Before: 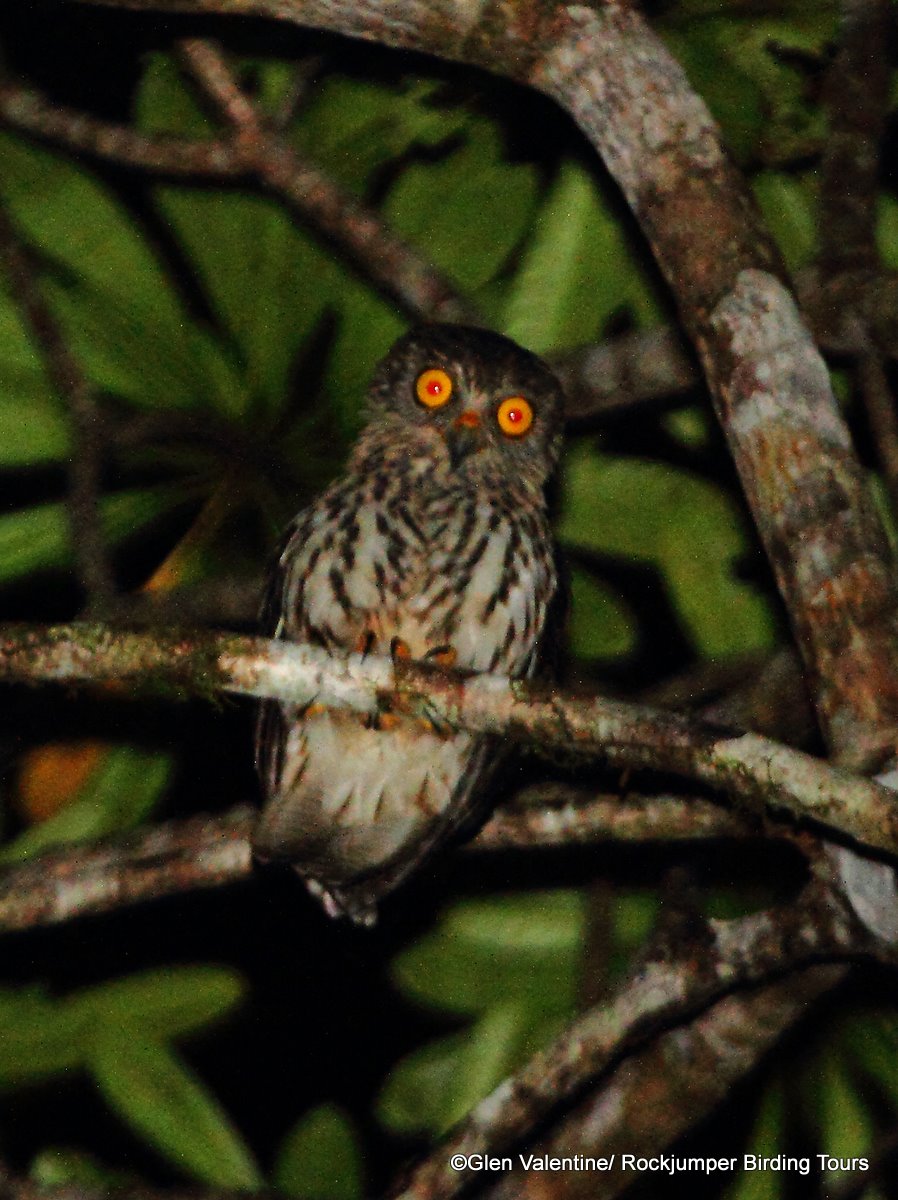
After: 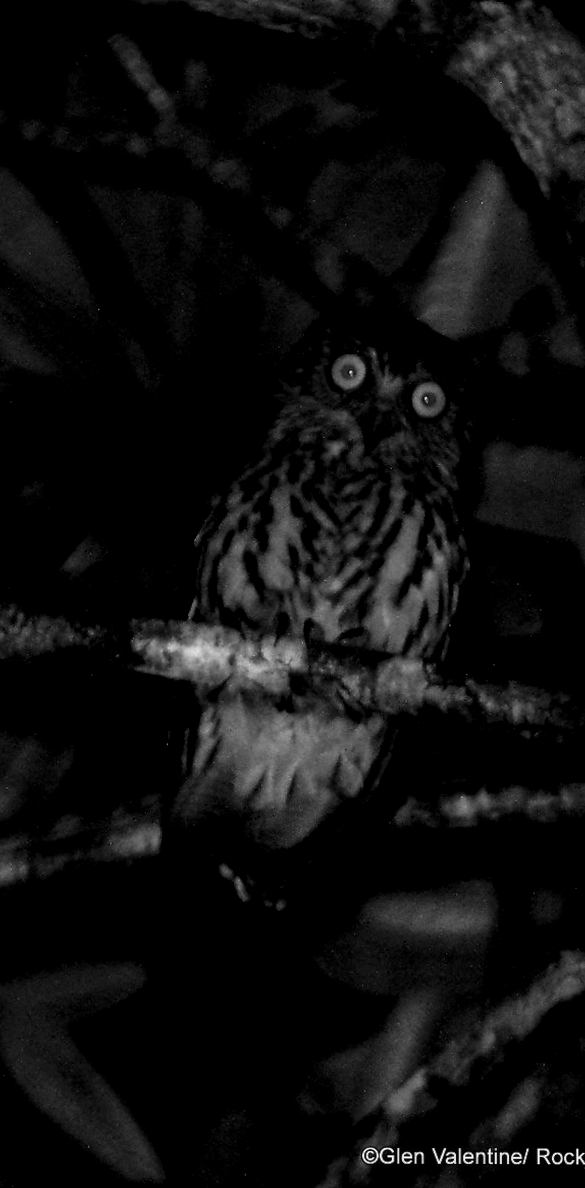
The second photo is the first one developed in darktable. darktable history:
velvia: strength 45%
local contrast: on, module defaults
crop and rotate: left 8.786%, right 24.548%
rgb levels: levels [[0.027, 0.429, 0.996], [0, 0.5, 1], [0, 0.5, 1]]
color balance rgb: perceptual saturation grading › global saturation 20%, perceptual saturation grading › highlights -25%, perceptual saturation grading › shadows 25%
rotate and perspective: rotation 0.226°, lens shift (vertical) -0.042, crop left 0.023, crop right 0.982, crop top 0.006, crop bottom 0.994
tone equalizer: on, module defaults
contrast brightness saturation: contrast 0.02, brightness -1, saturation -1
